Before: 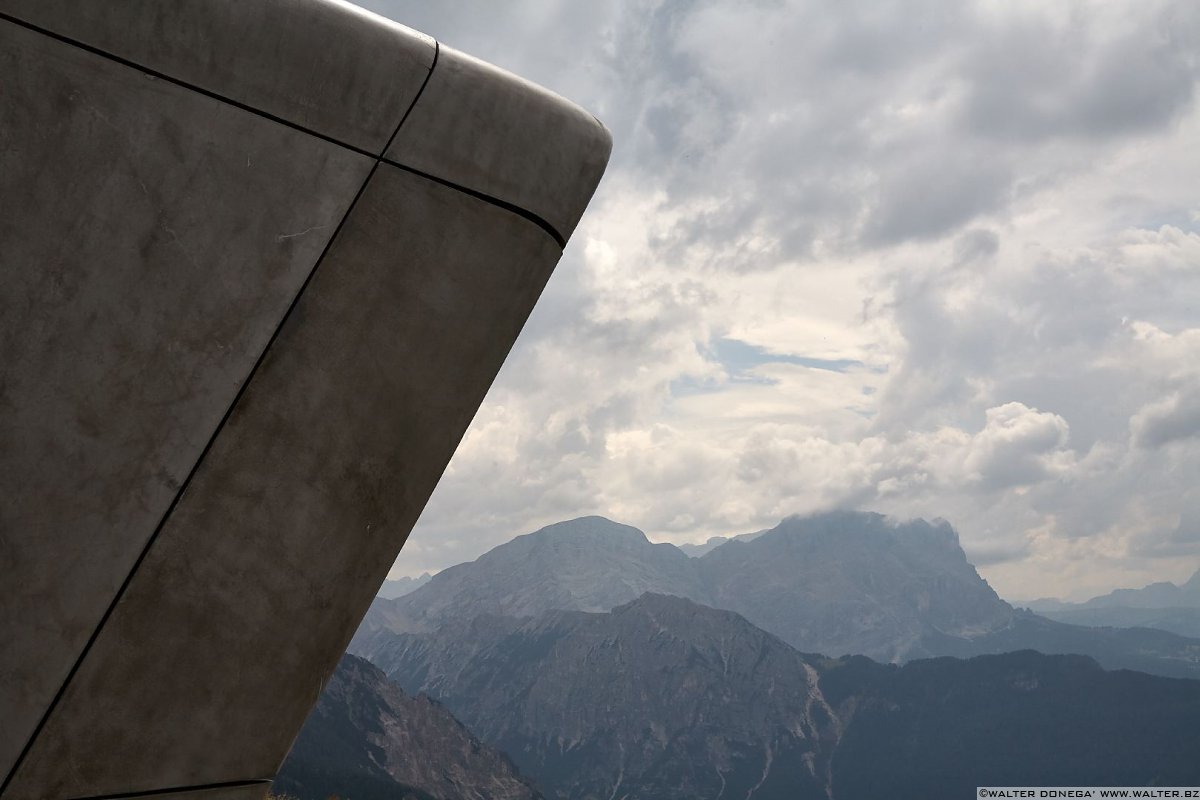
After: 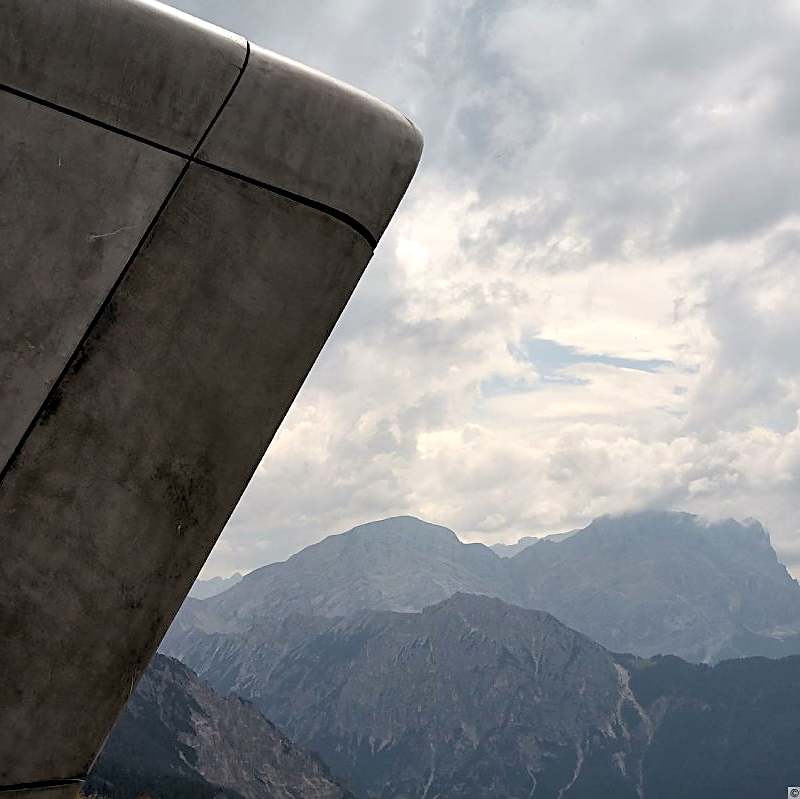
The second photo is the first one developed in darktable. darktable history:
crop and rotate: left 15.754%, right 17.579%
sharpen: on, module defaults
rgb levels: levels [[0.013, 0.434, 0.89], [0, 0.5, 1], [0, 0.5, 1]]
